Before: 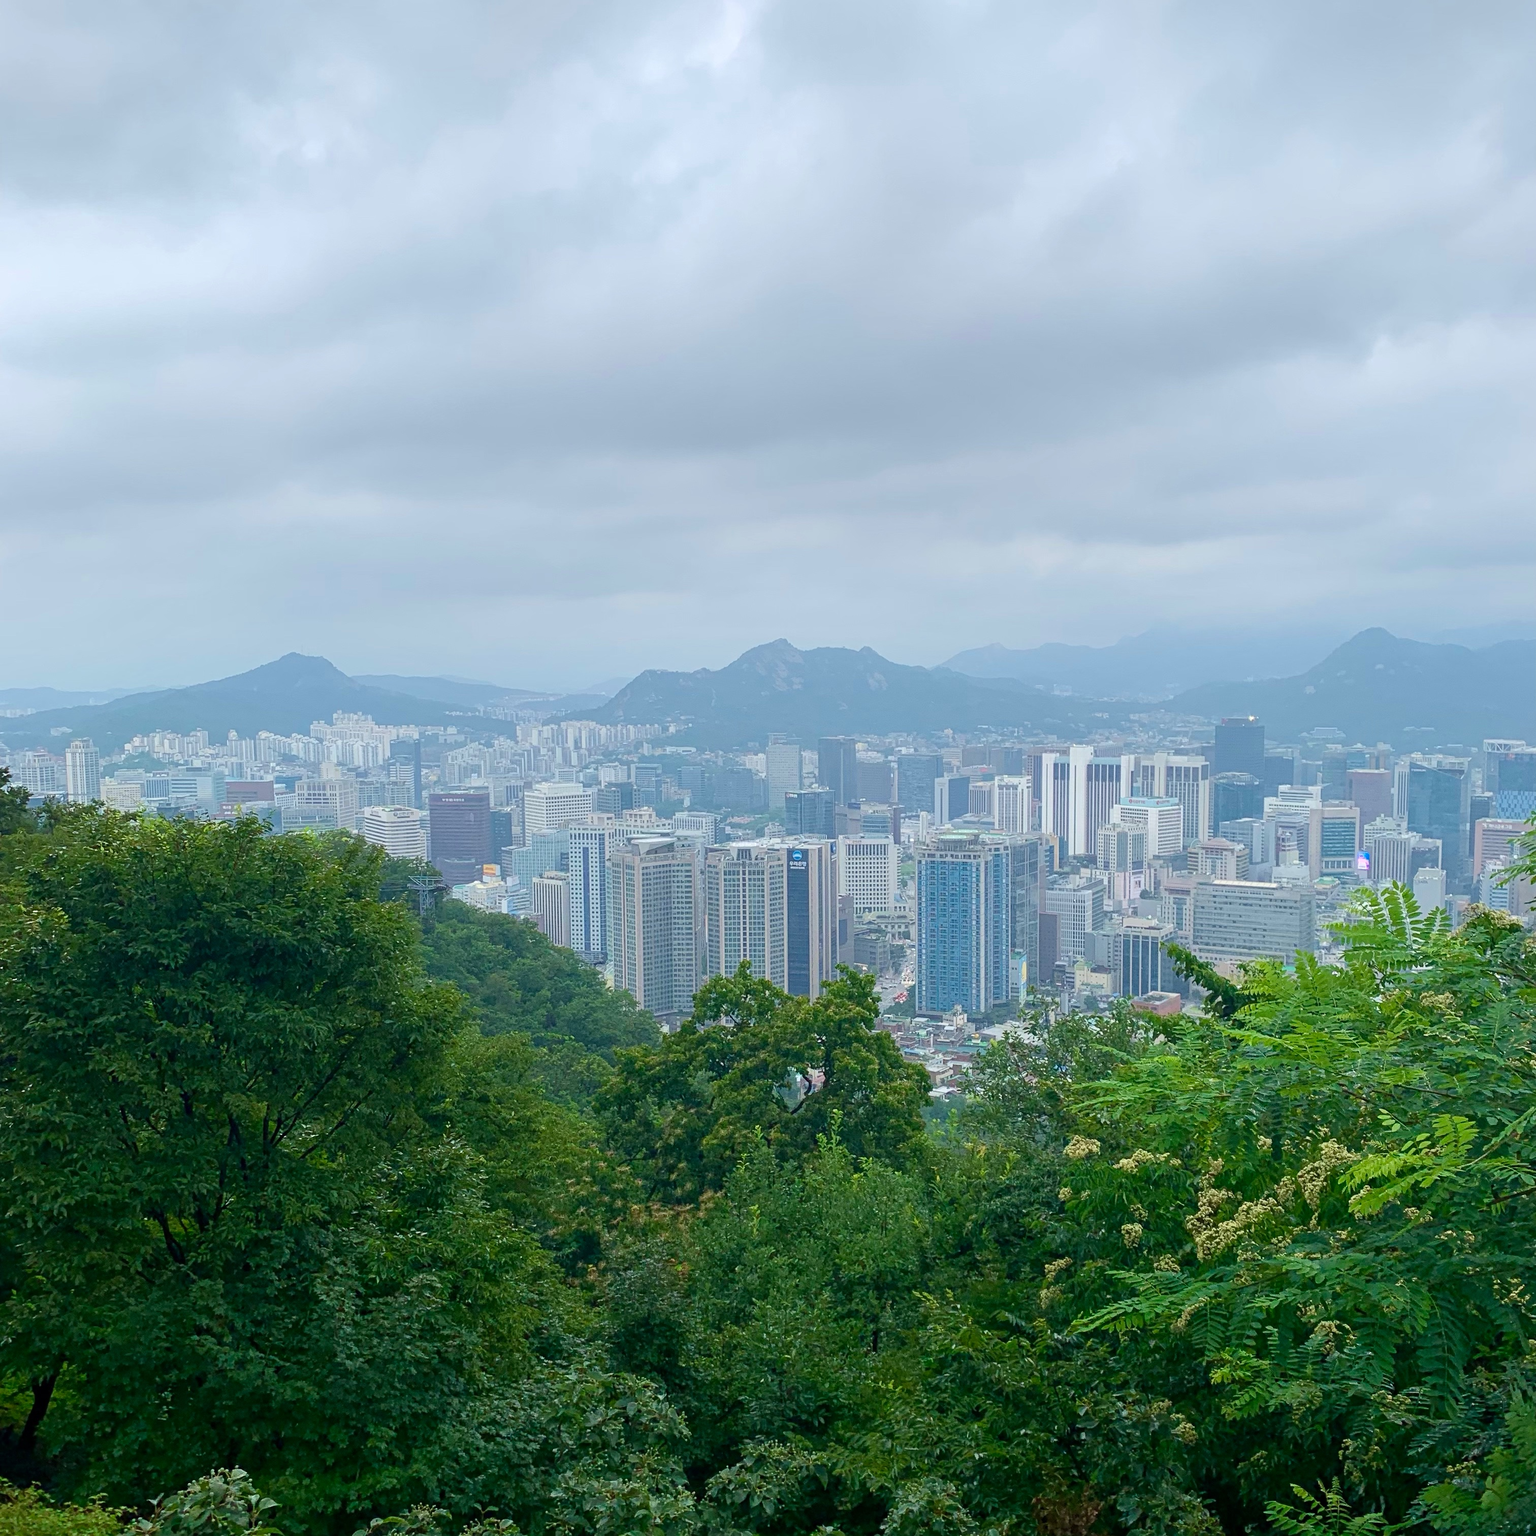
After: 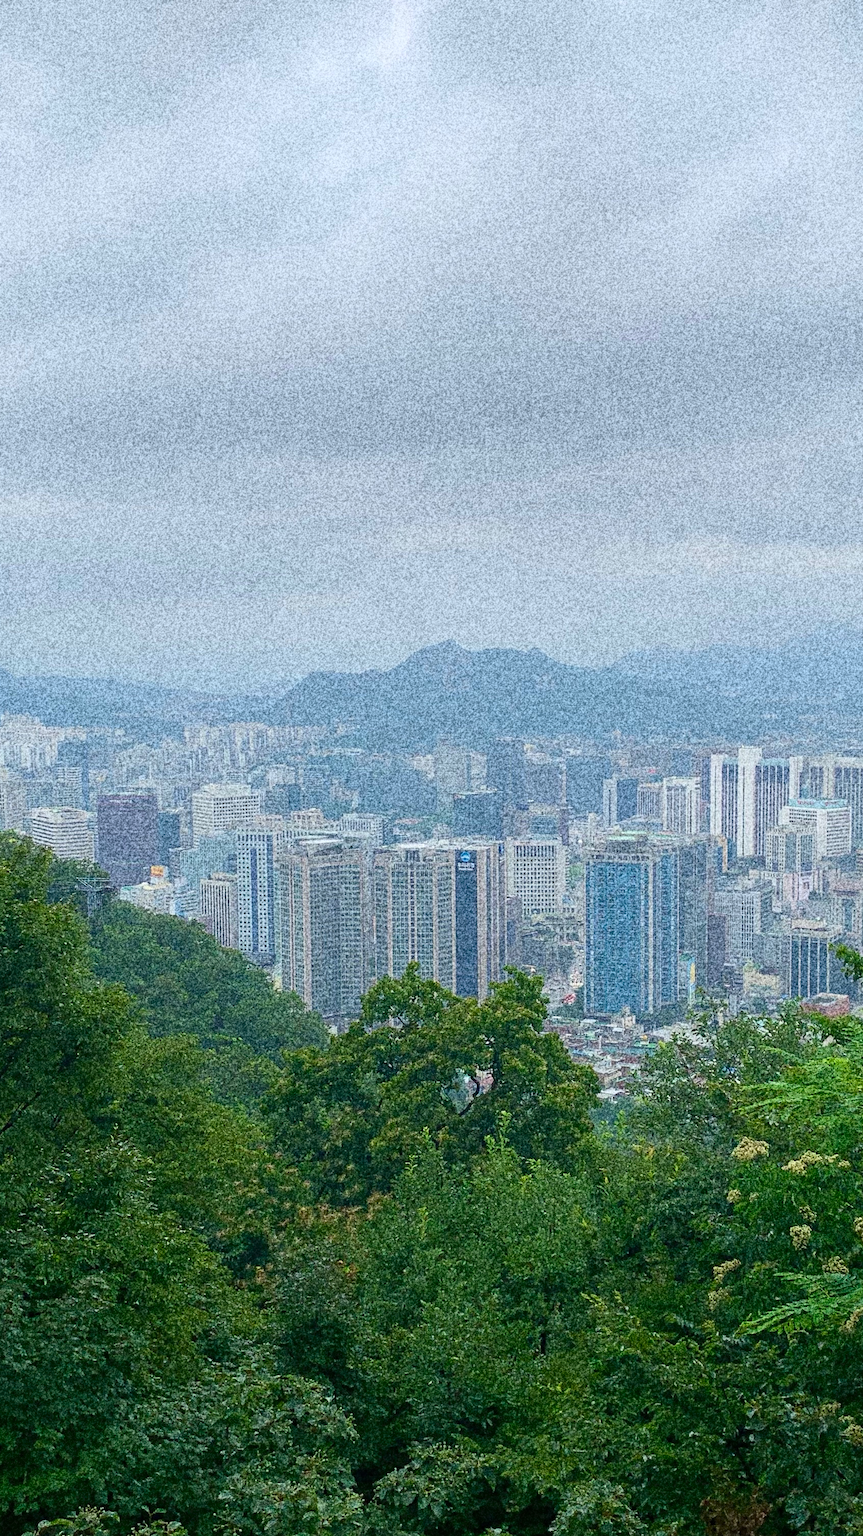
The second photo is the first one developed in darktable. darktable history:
crop: left 21.674%, right 22.086%
grain: coarseness 30.02 ISO, strength 100%
